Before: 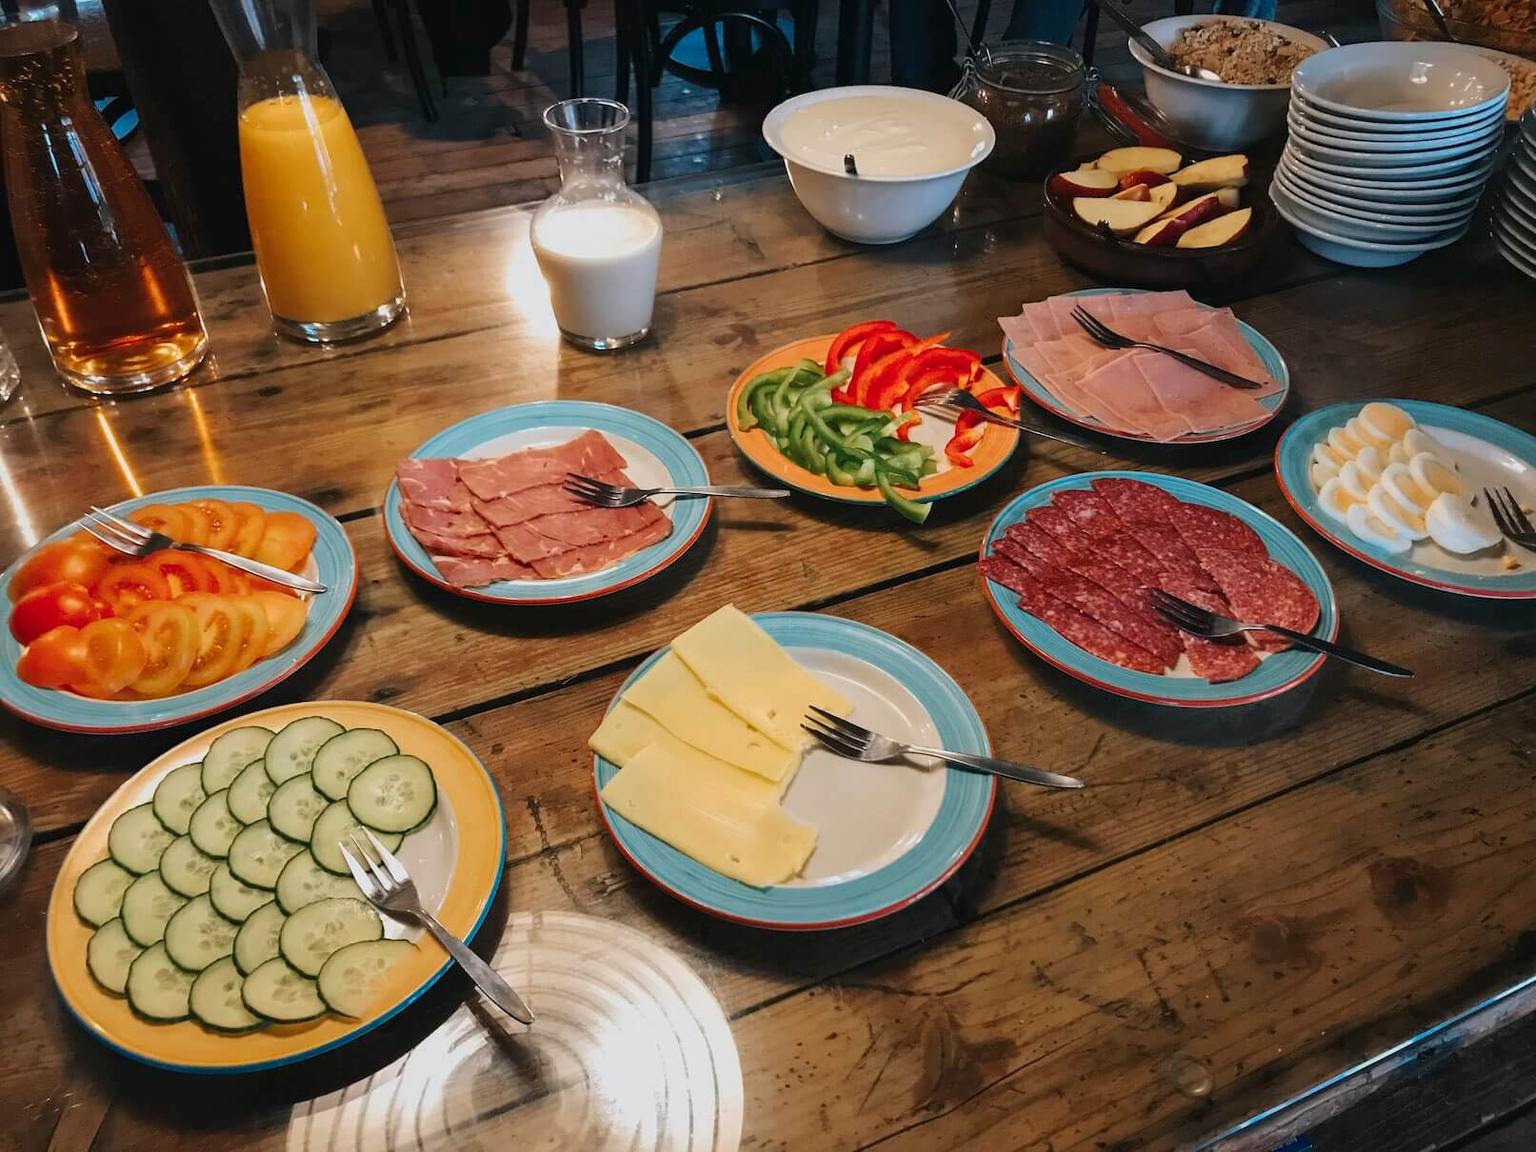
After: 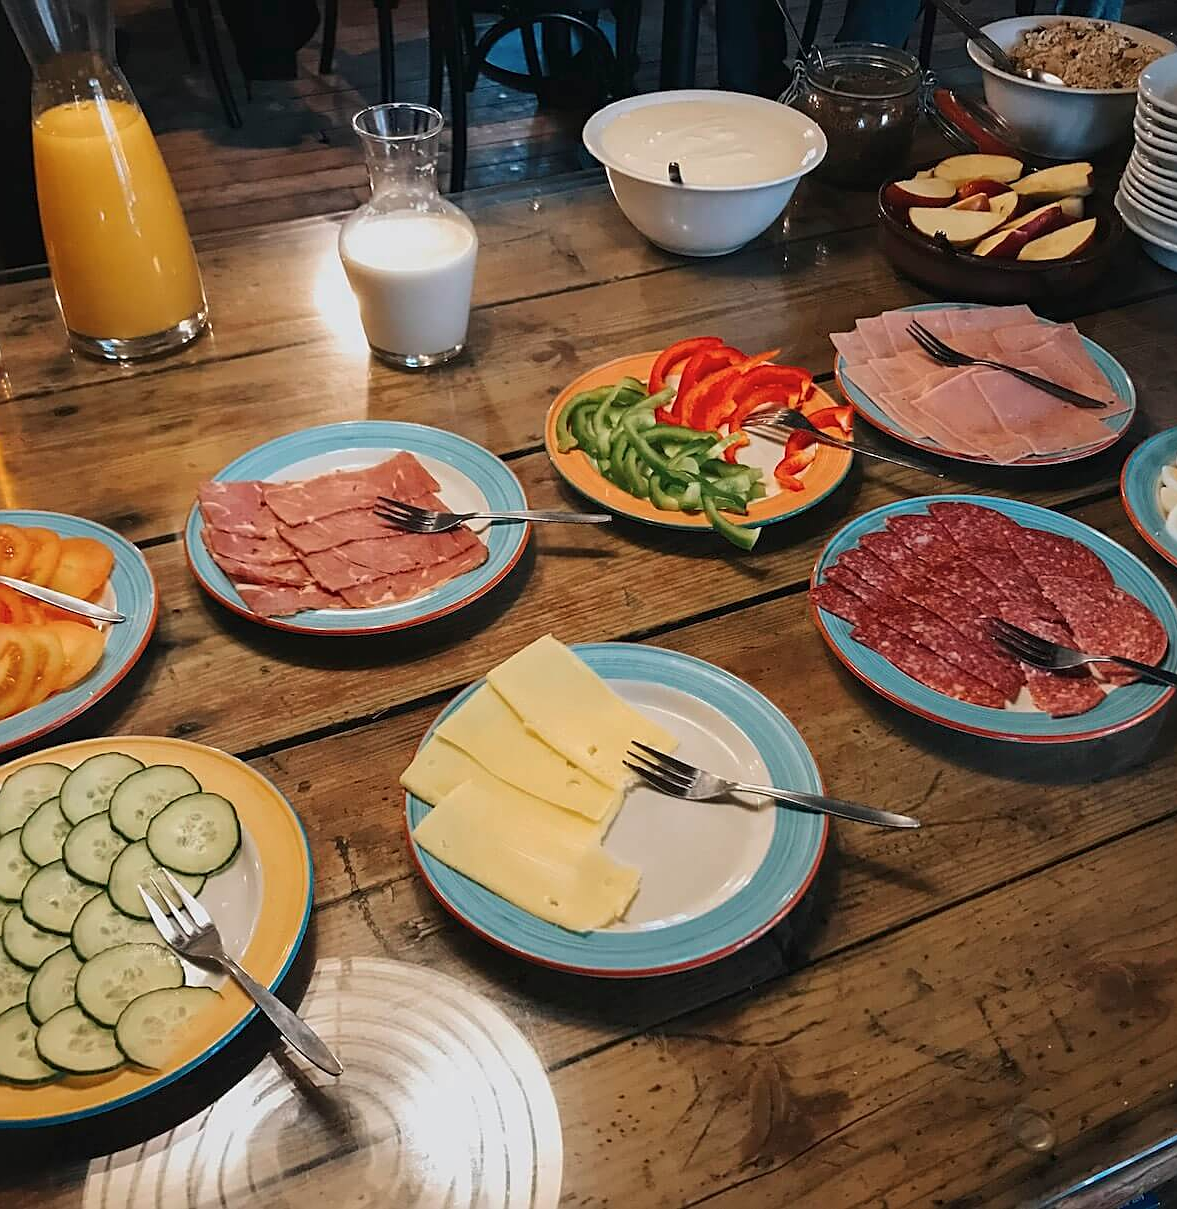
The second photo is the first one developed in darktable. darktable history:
sharpen: on, module defaults
crop: left 13.572%, top 0%, right 13.454%
contrast brightness saturation: saturation -0.067
